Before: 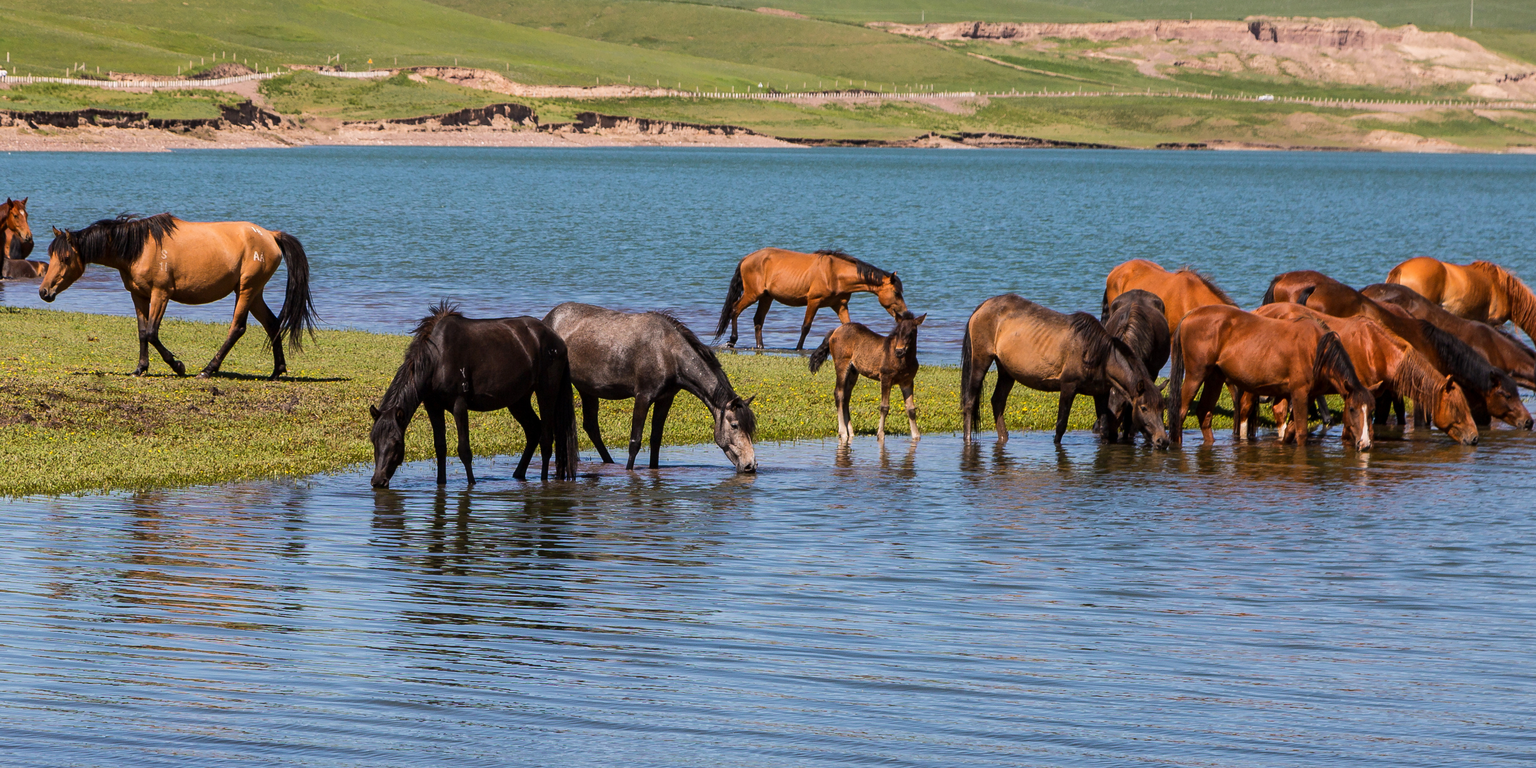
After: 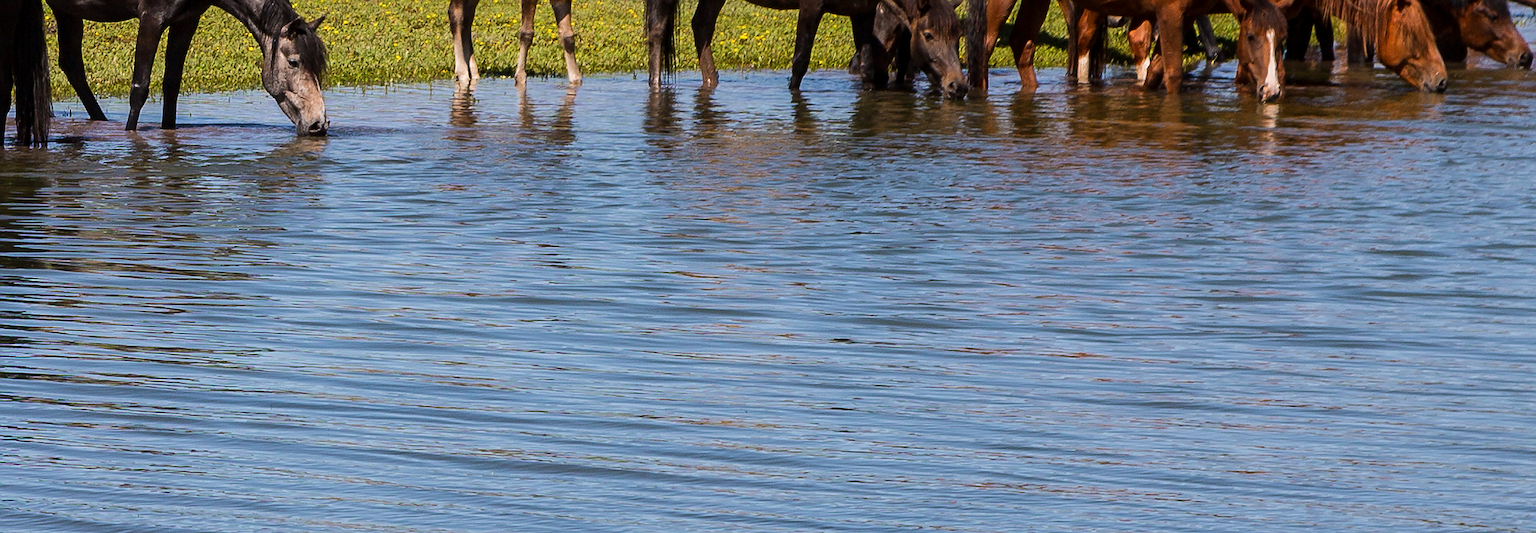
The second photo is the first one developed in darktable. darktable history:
crop and rotate: left 35.509%, top 50.238%, bottom 4.934%
sharpen: on, module defaults
